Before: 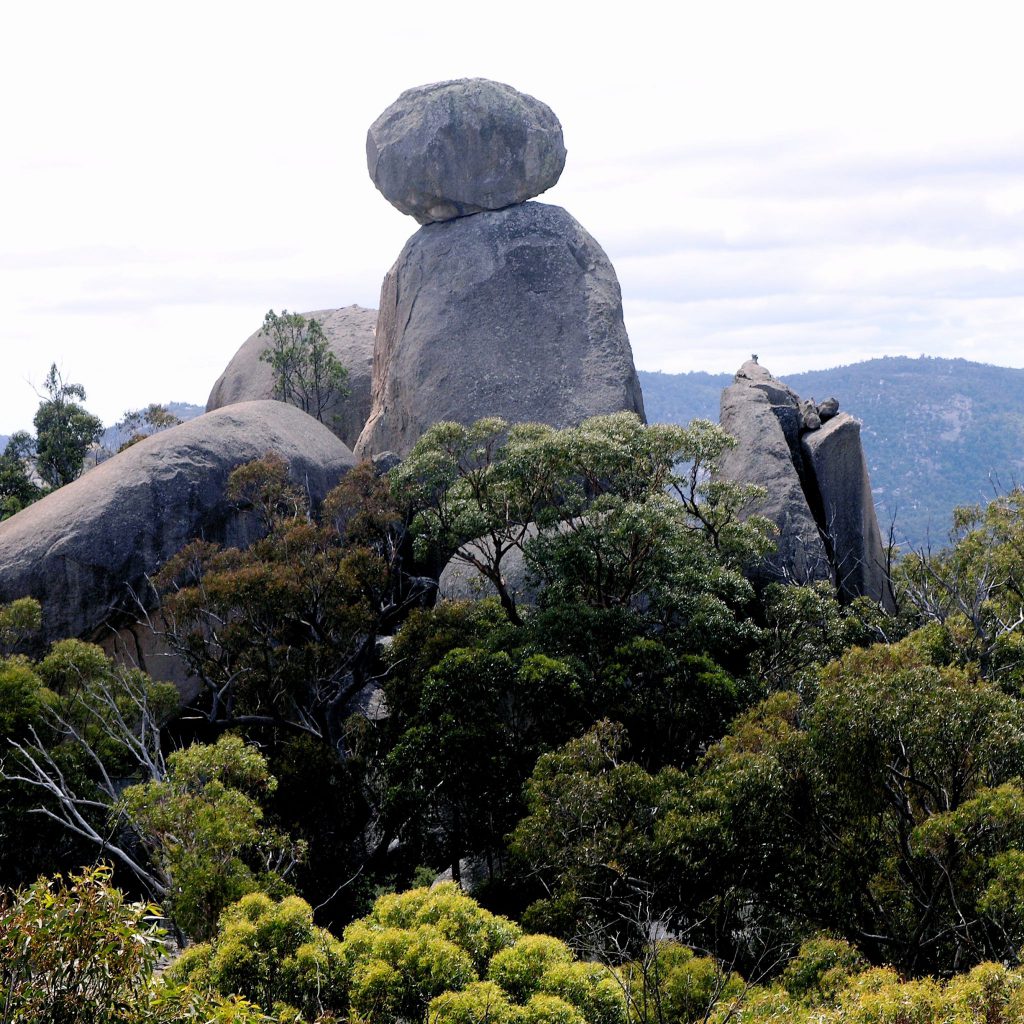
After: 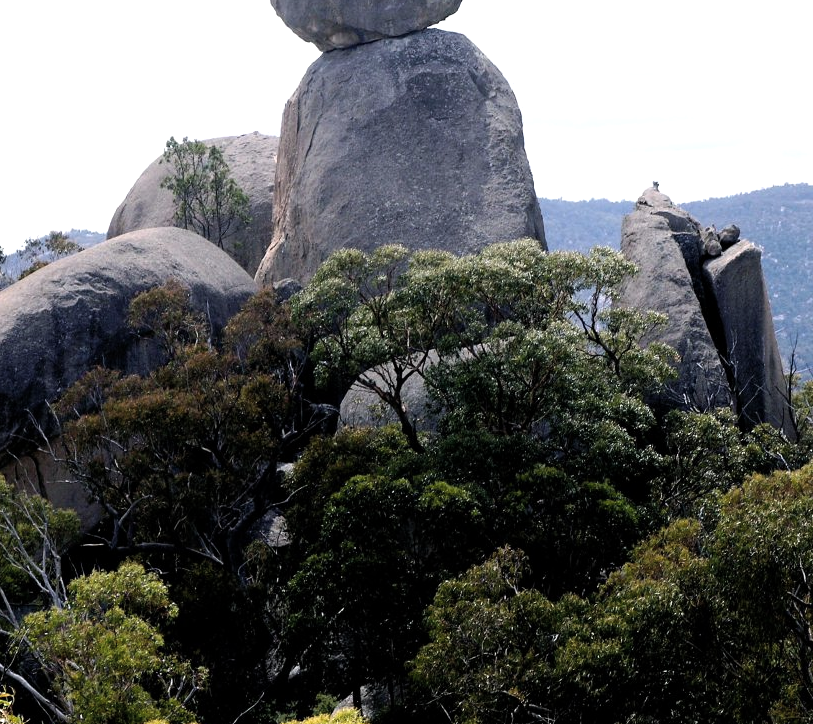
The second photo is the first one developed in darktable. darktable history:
color balance rgb: linear chroma grading › global chroma 10%, global vibrance 10%, contrast 15%, saturation formula JzAzBz (2021)
color correction: saturation 0.8
crop: left 9.712%, top 16.928%, right 10.845%, bottom 12.332%
